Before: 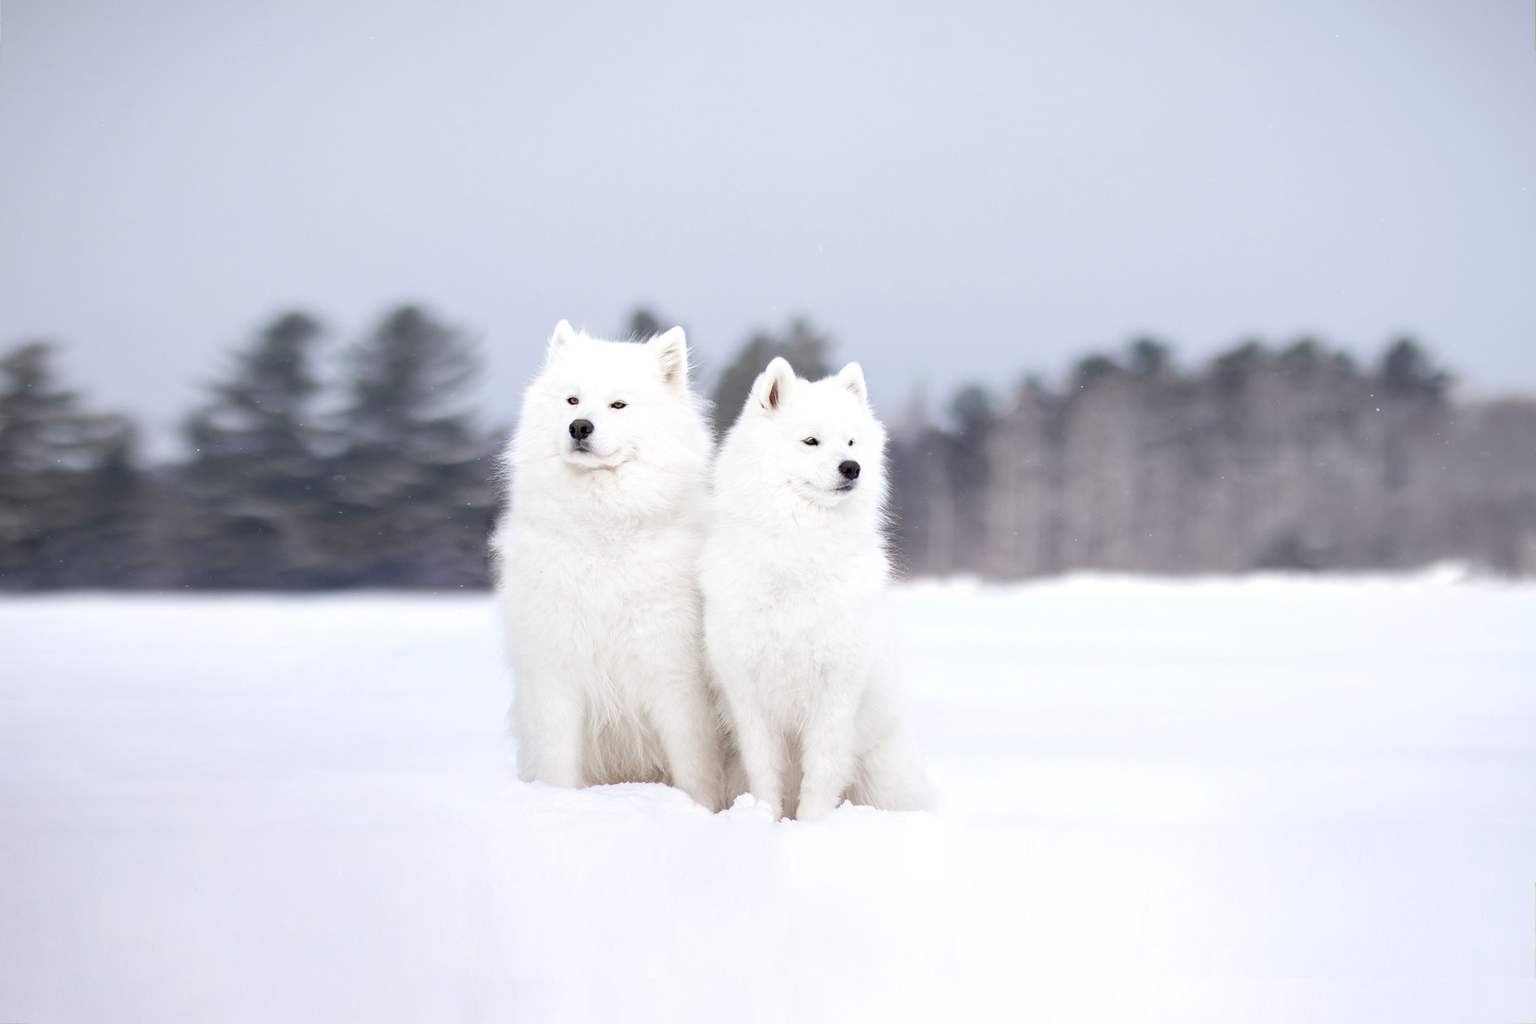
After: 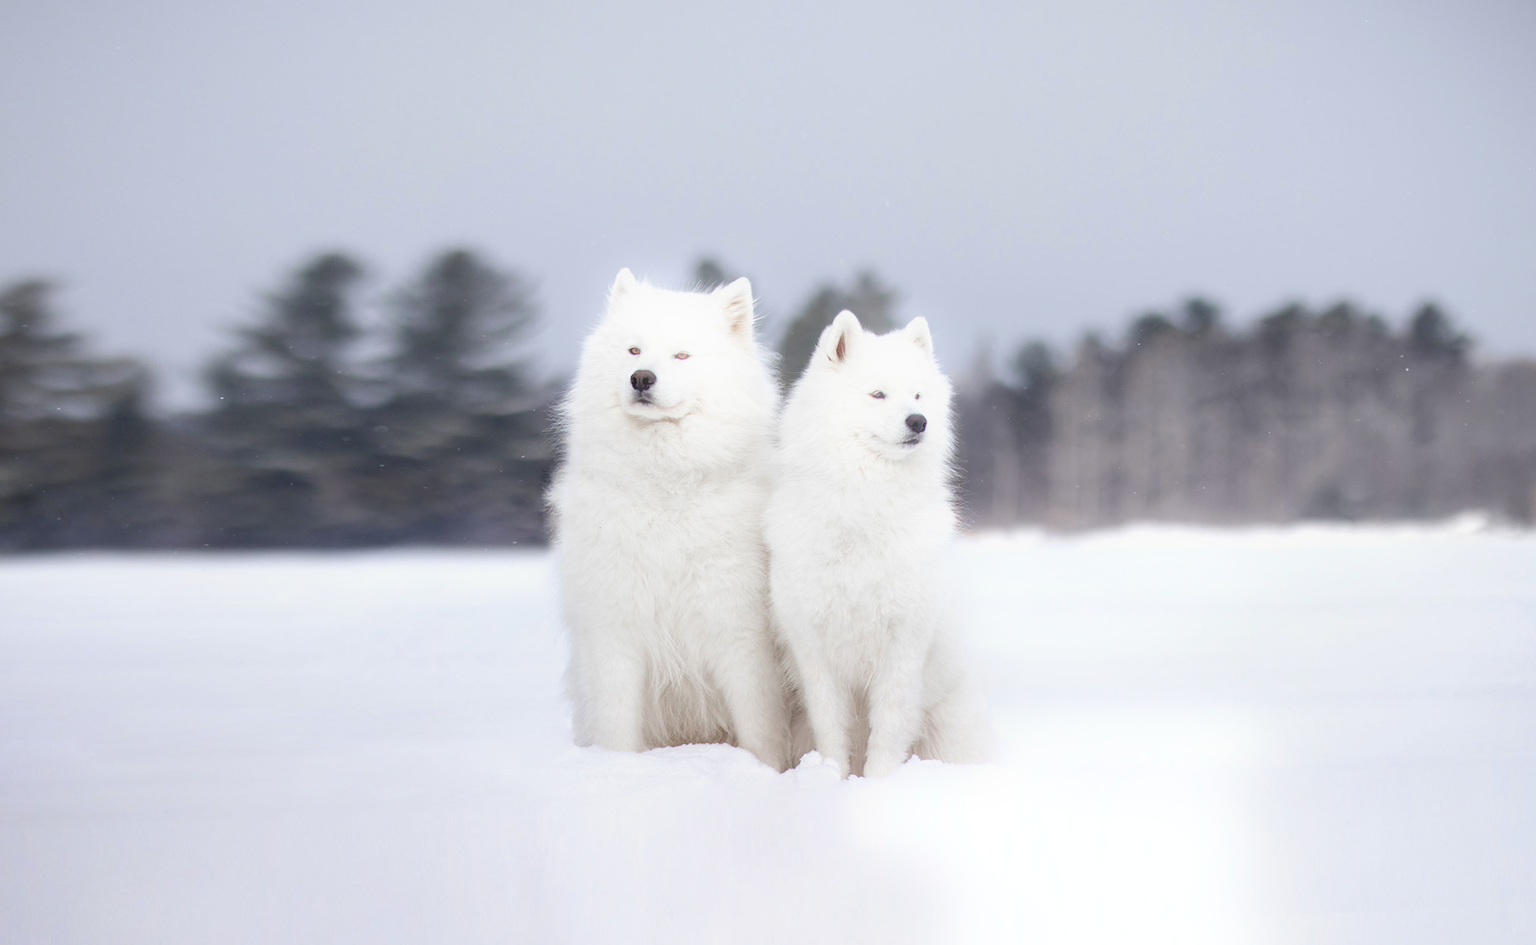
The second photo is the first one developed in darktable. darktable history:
bloom: size 9%, threshold 100%, strength 7%
exposure: exposure -0.157 EV, compensate highlight preservation false
rotate and perspective: rotation -0.013°, lens shift (vertical) -0.027, lens shift (horizontal) 0.178, crop left 0.016, crop right 0.989, crop top 0.082, crop bottom 0.918
